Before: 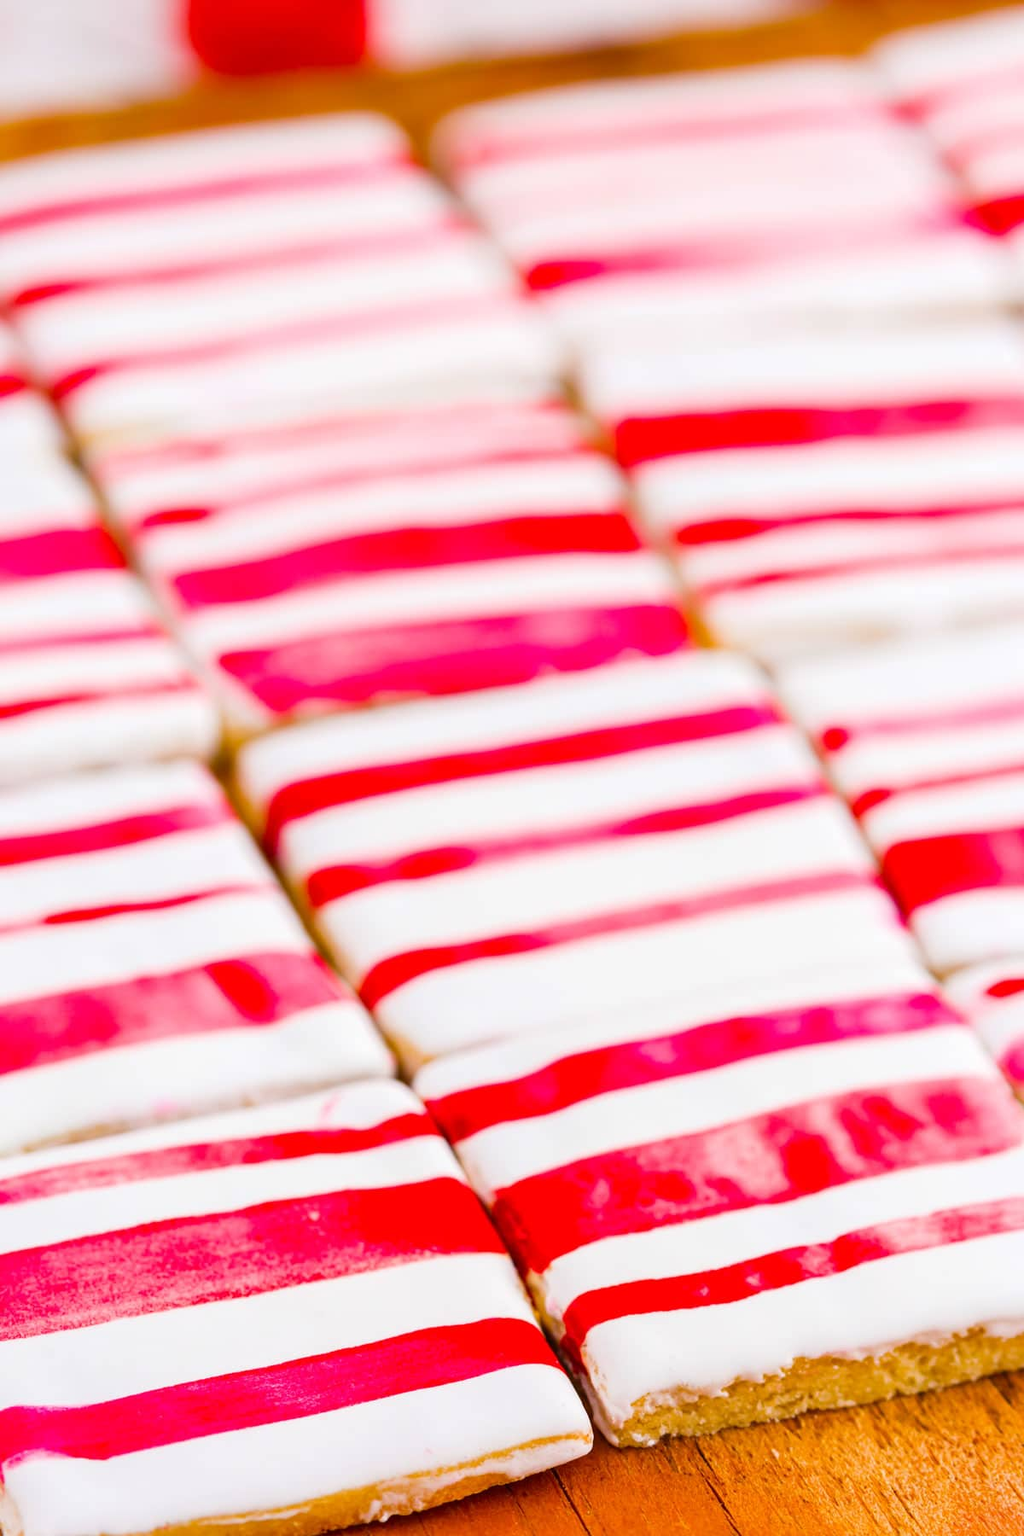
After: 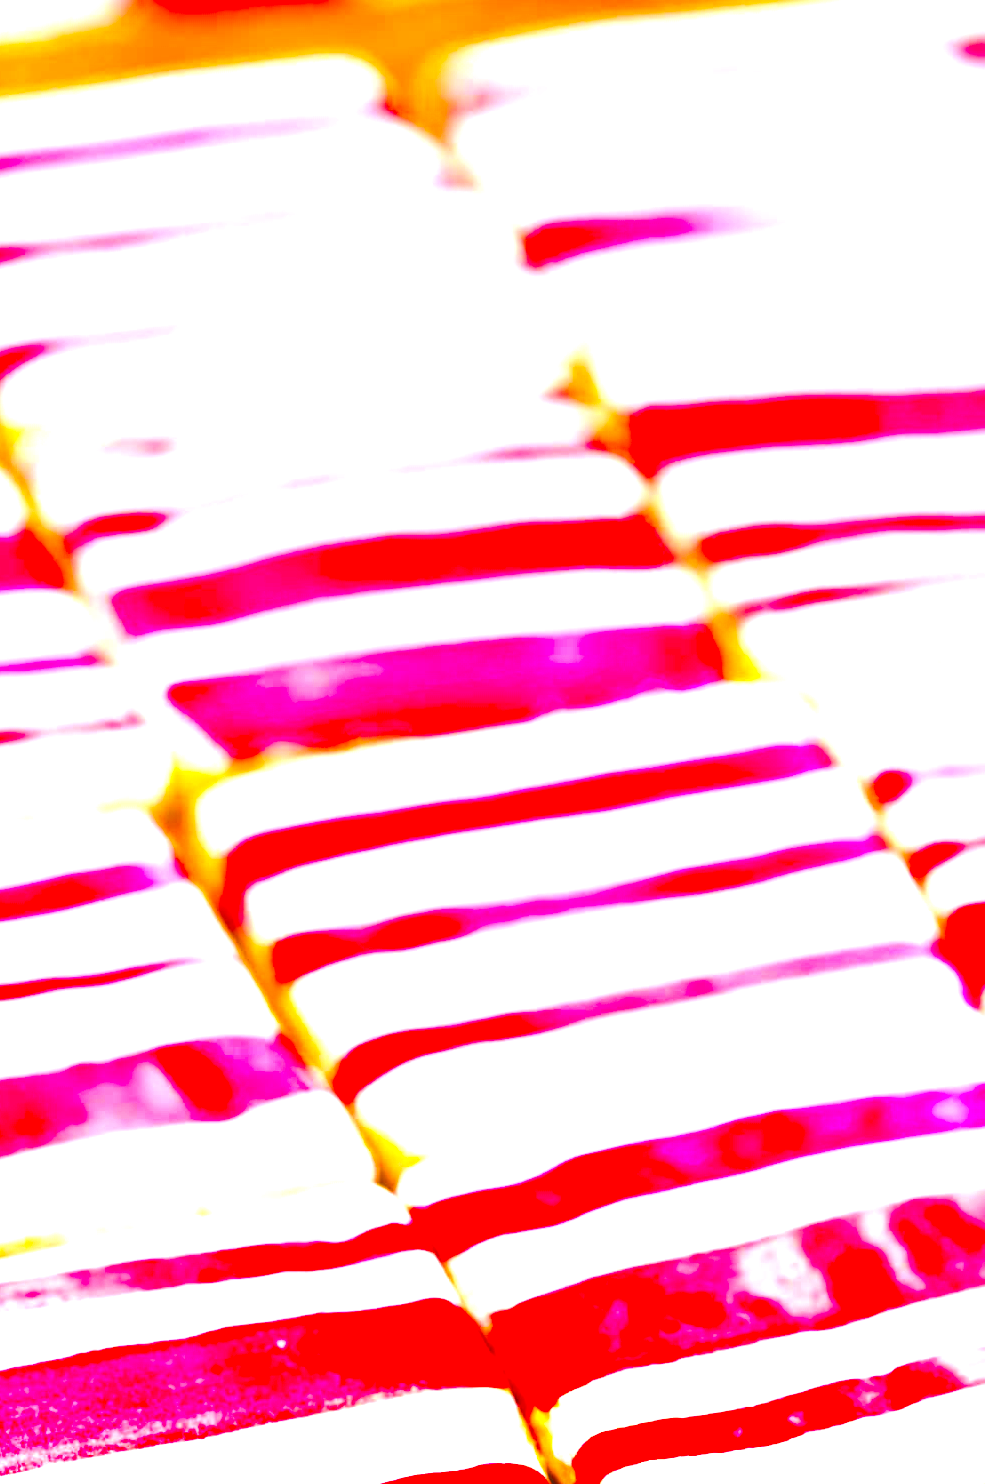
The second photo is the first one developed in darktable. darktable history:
haze removal: compatibility mode true, adaptive false
crop and rotate: left 7.279%, top 4.555%, right 10.568%, bottom 12.971%
exposure: black level correction 0, exposure 1.105 EV, compensate highlight preservation false
tone equalizer: -8 EV -0.758 EV, -7 EV -0.703 EV, -6 EV -0.599 EV, -5 EV -0.395 EV, -3 EV 0.39 EV, -2 EV 0.6 EV, -1 EV 0.696 EV, +0 EV 0.758 EV
contrast brightness saturation: saturation 0.103
color balance rgb: power › luminance 9.991%, power › chroma 2.811%, power › hue 59.28°, global offset › luminance 1.996%, linear chroma grading › global chroma 14.716%, perceptual saturation grading › global saturation 29.589%, contrast -9.397%
sharpen: radius 1.56, amount 0.362, threshold 1.345
